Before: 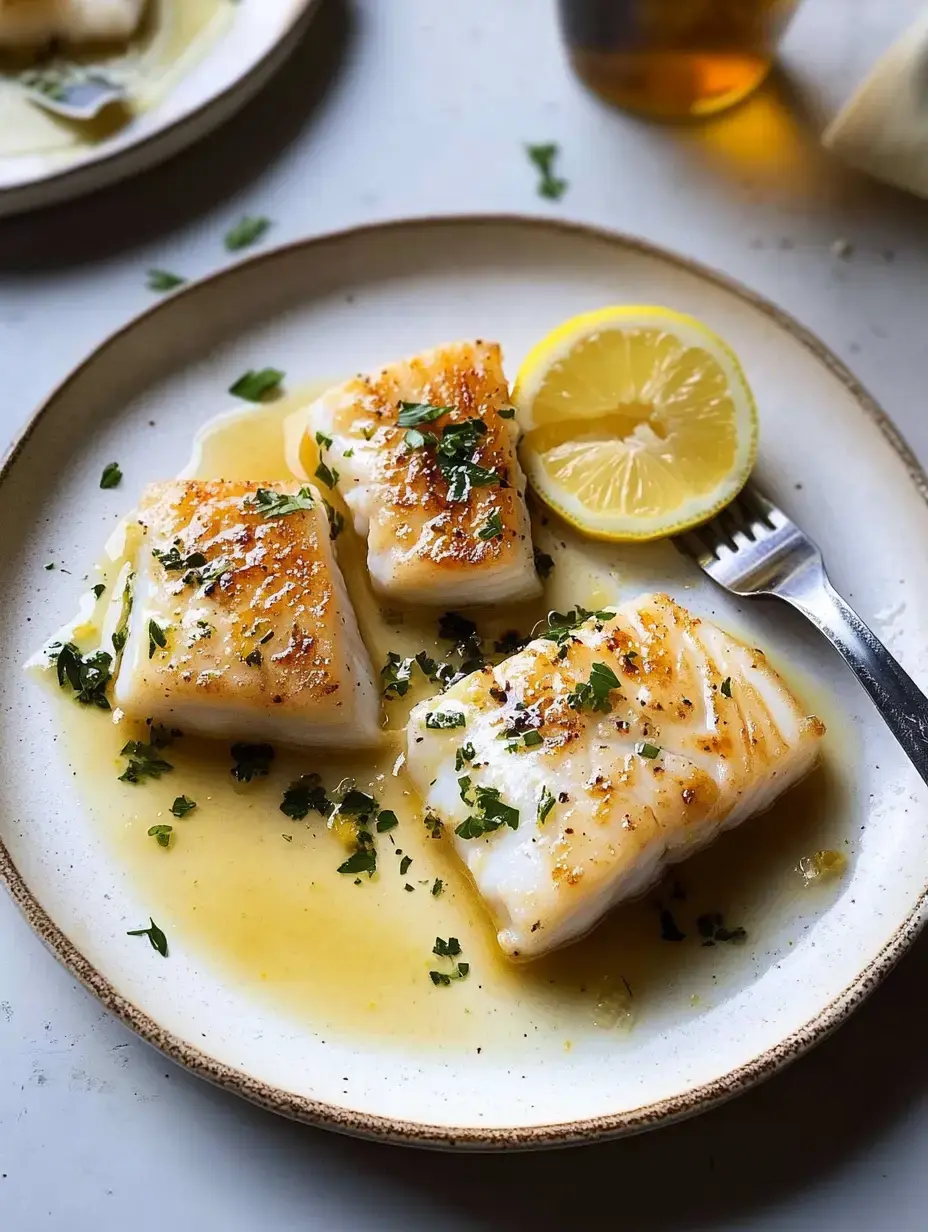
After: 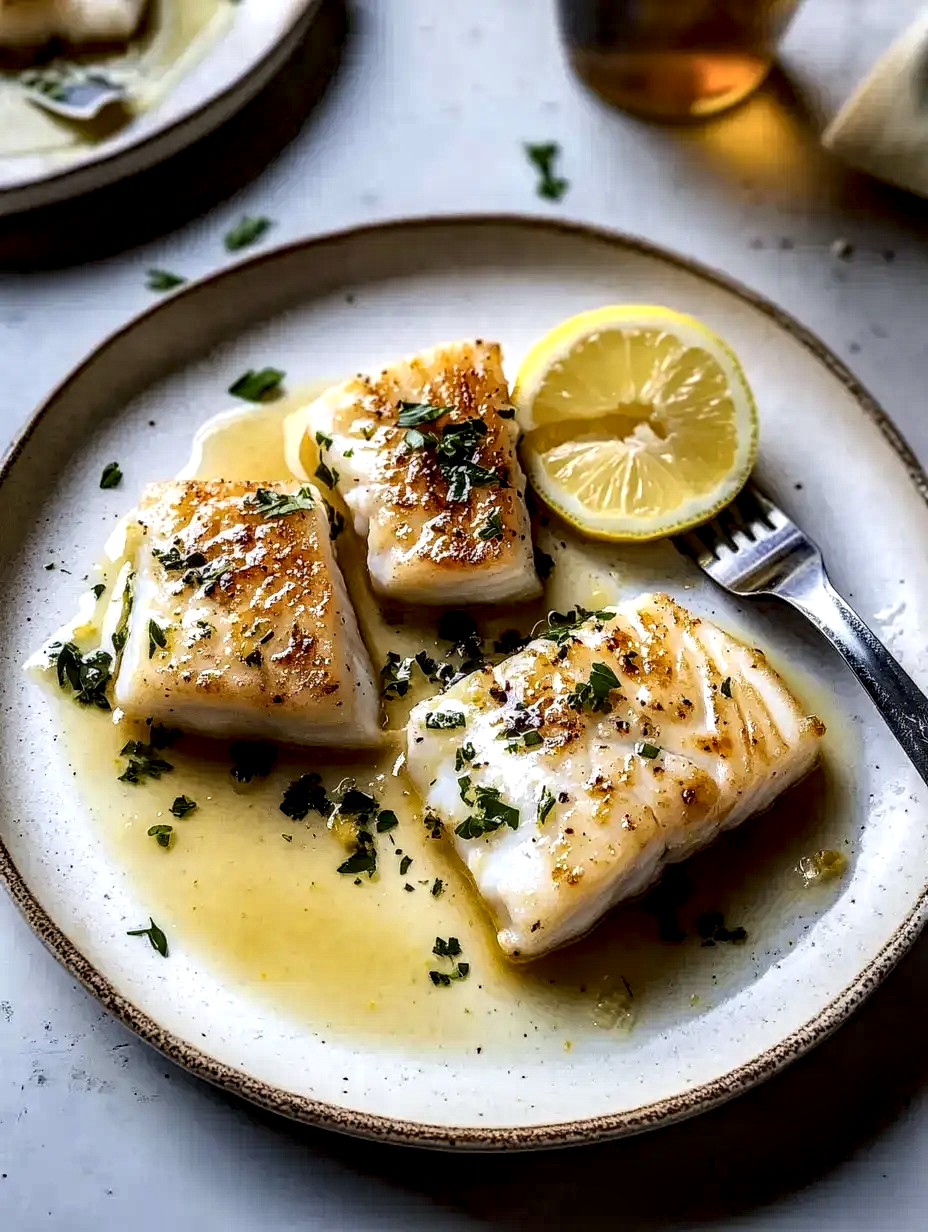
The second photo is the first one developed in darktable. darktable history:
haze removal: compatibility mode true, adaptive false
local contrast: highlights 17%, detail 188%
contrast brightness saturation: saturation -0.091
